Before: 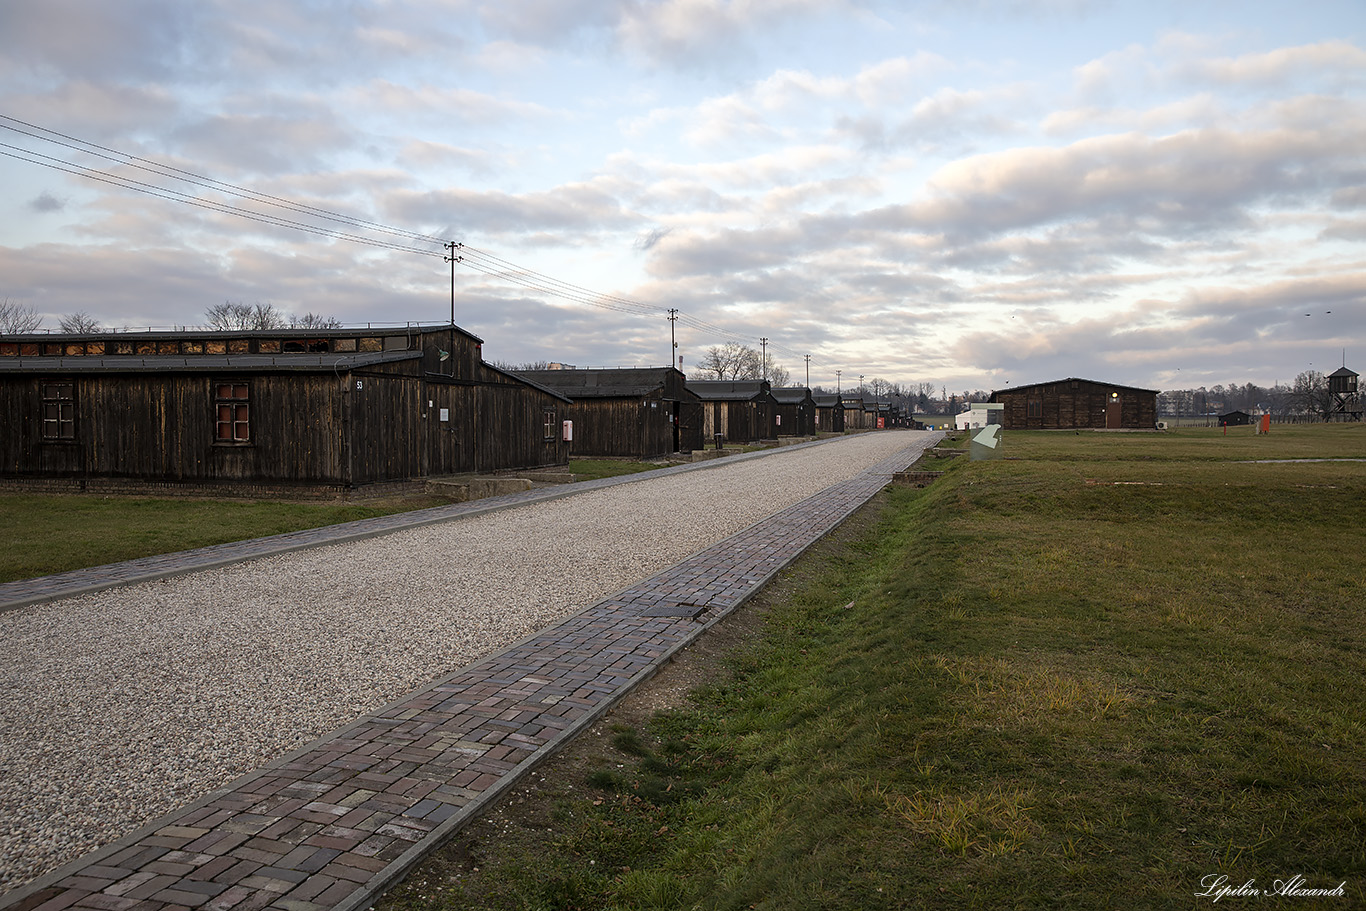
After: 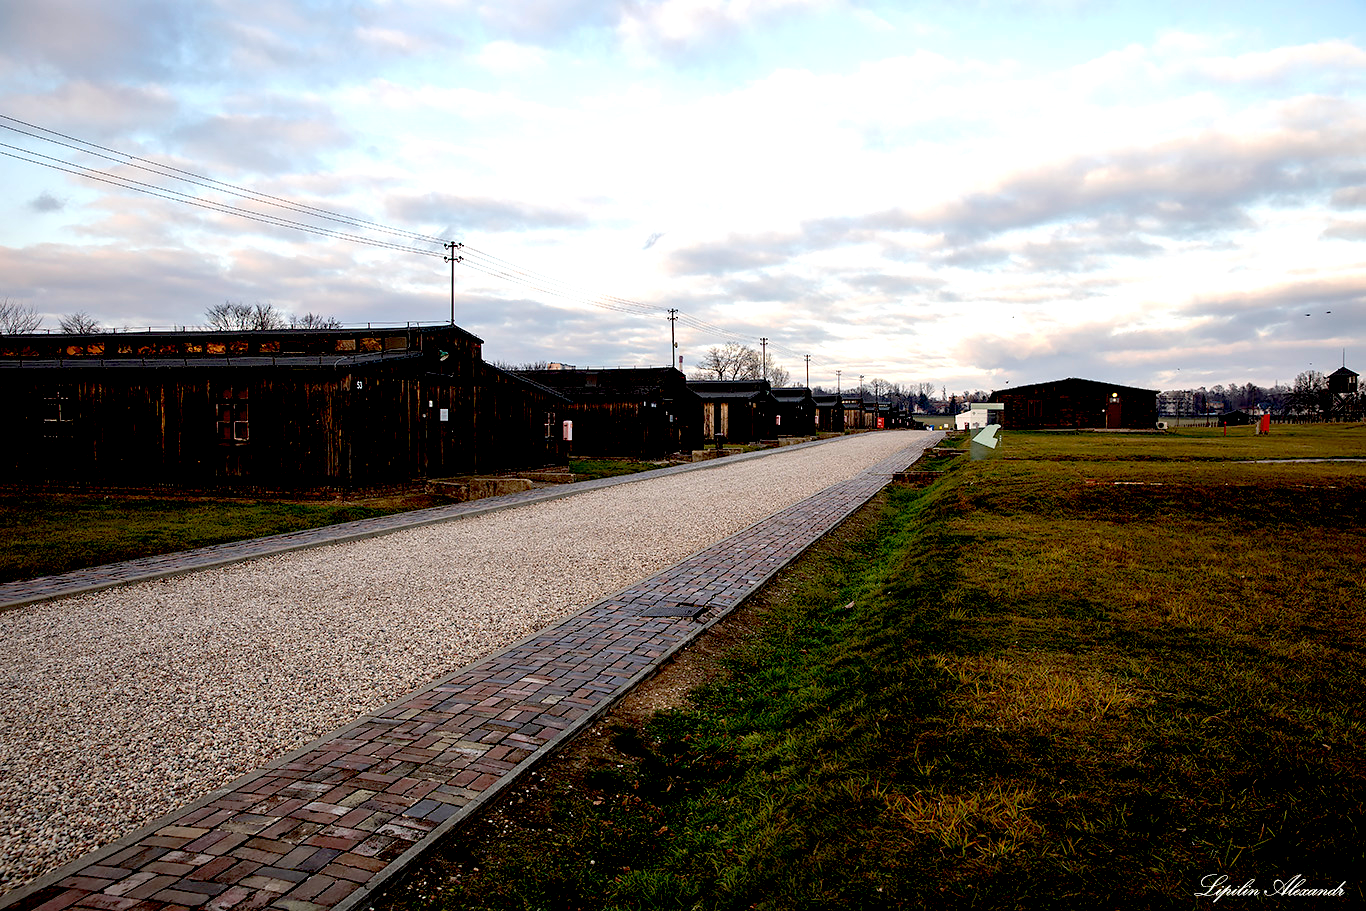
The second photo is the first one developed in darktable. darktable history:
exposure: black level correction 0.041, exposure 0.5 EV, compensate highlight preservation false
